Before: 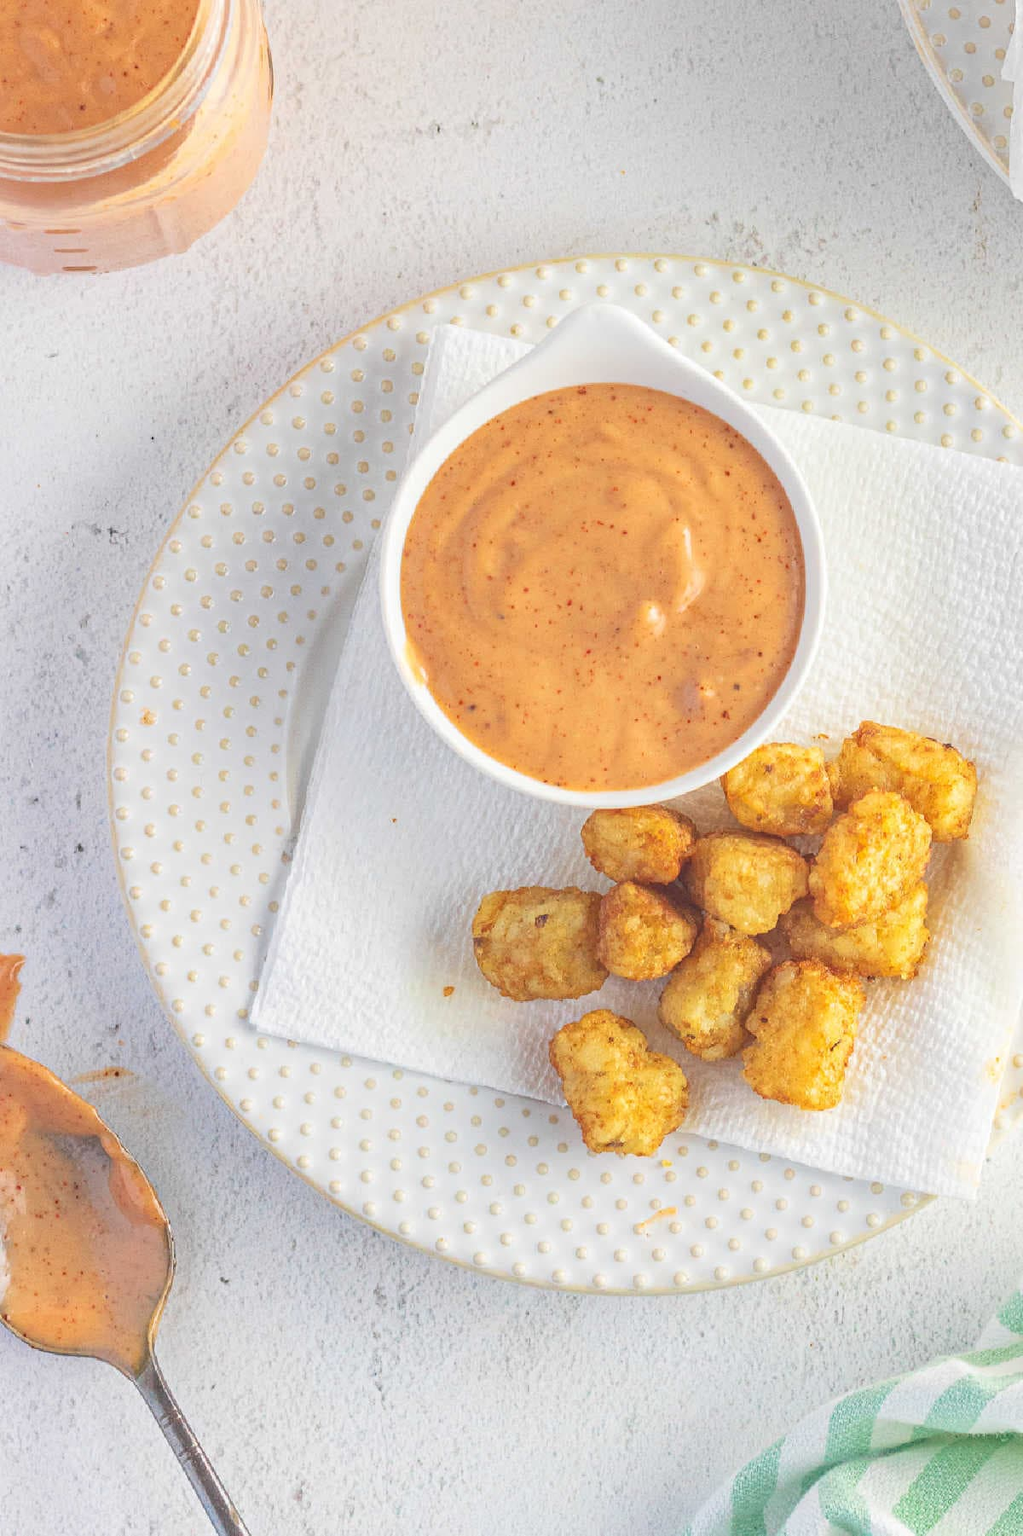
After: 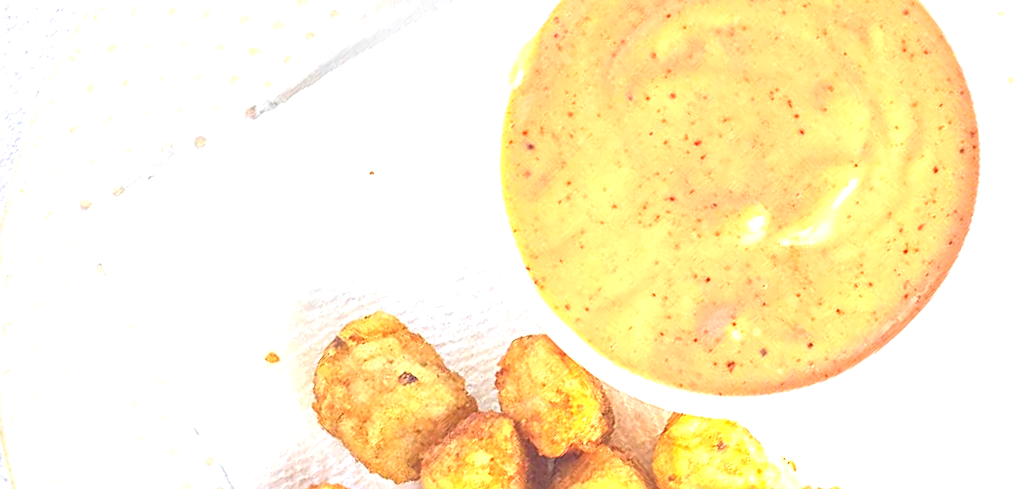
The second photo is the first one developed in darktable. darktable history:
exposure: black level correction 0, exposure 1.199 EV, compensate highlight preservation false
crop and rotate: angle -45.84°, top 16.397%, right 0.801%, bottom 11.689%
sharpen: on, module defaults
